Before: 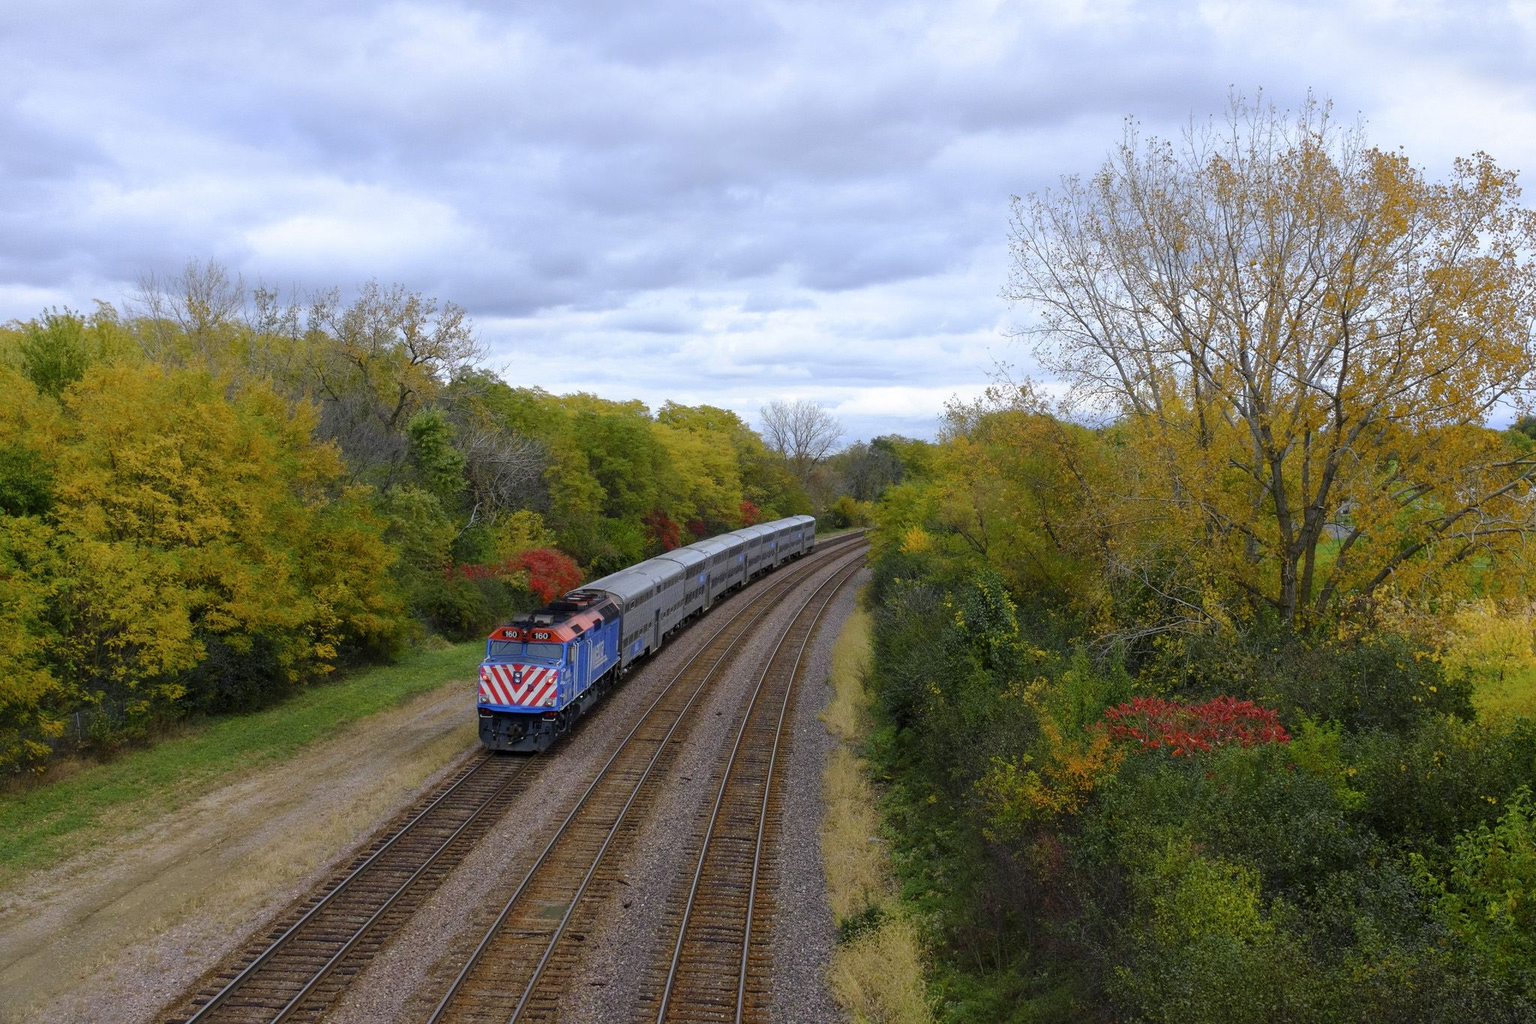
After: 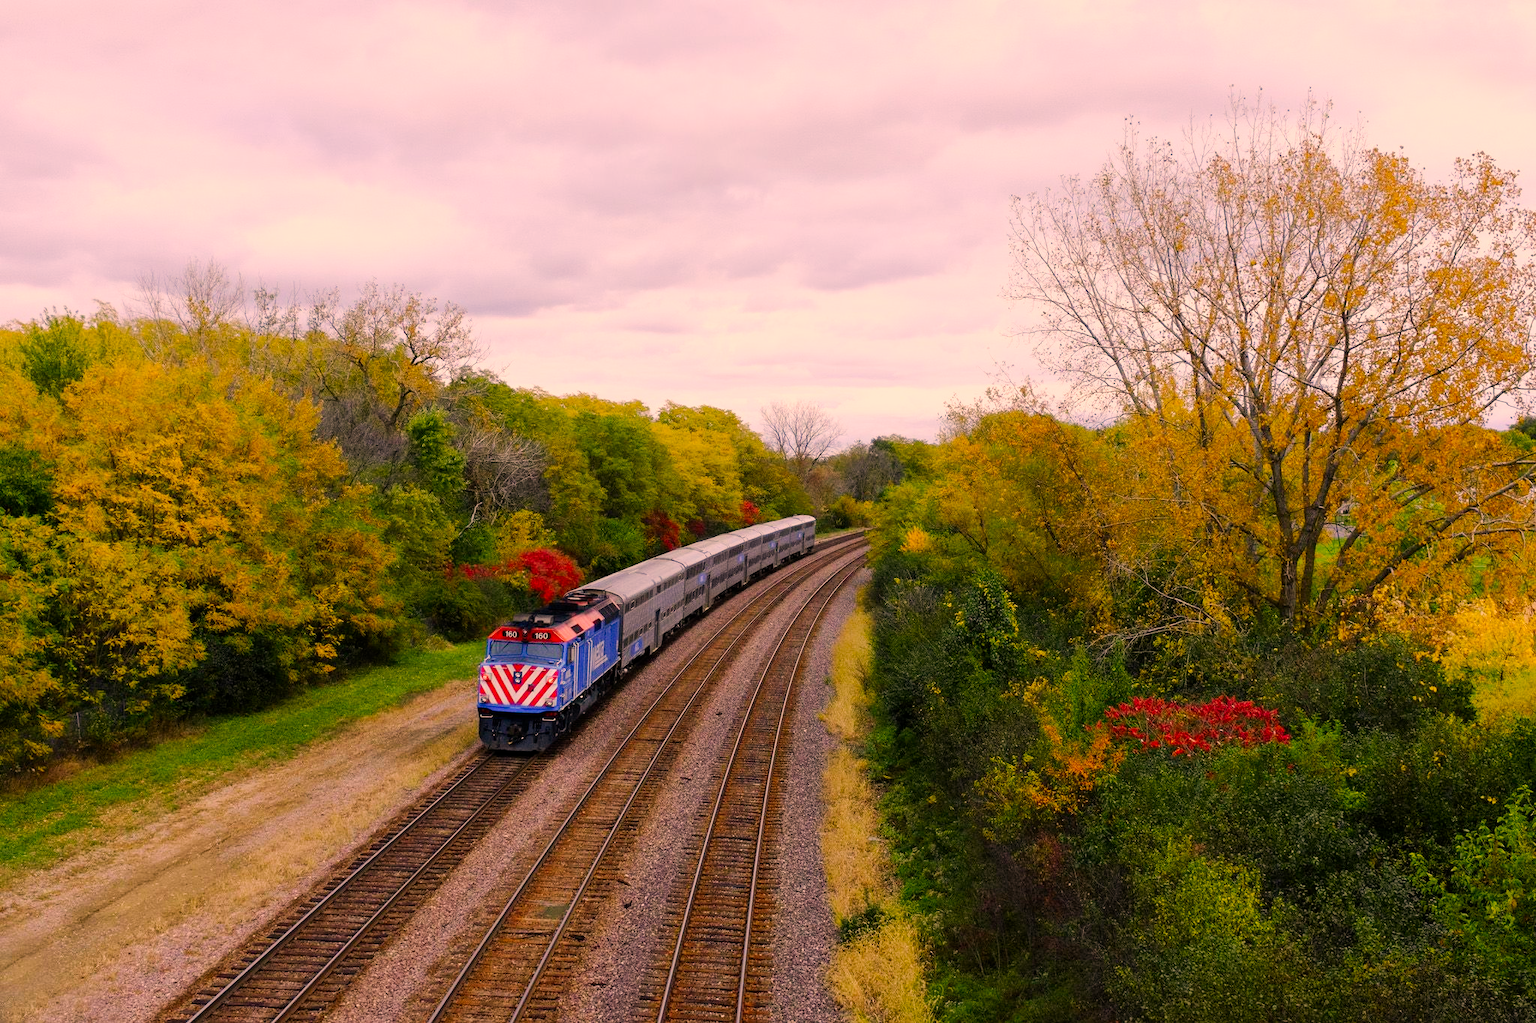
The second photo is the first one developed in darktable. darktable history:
tone curve: curves: ch0 [(0, 0) (0.078, 0.052) (0.236, 0.22) (0.427, 0.472) (0.508, 0.586) (0.654, 0.742) (0.793, 0.851) (0.994, 0.974)]; ch1 [(0, 0) (0.161, 0.092) (0.35, 0.33) (0.392, 0.392) (0.456, 0.456) (0.505, 0.502) (0.537, 0.518) (0.553, 0.534) (0.602, 0.579) (0.718, 0.718) (1, 1)]; ch2 [(0, 0) (0.346, 0.362) (0.411, 0.412) (0.502, 0.502) (0.531, 0.521) (0.586, 0.59) (0.621, 0.604) (1, 1)], preserve colors none
color correction: highlights a* 21.76, highlights b* 22.24
